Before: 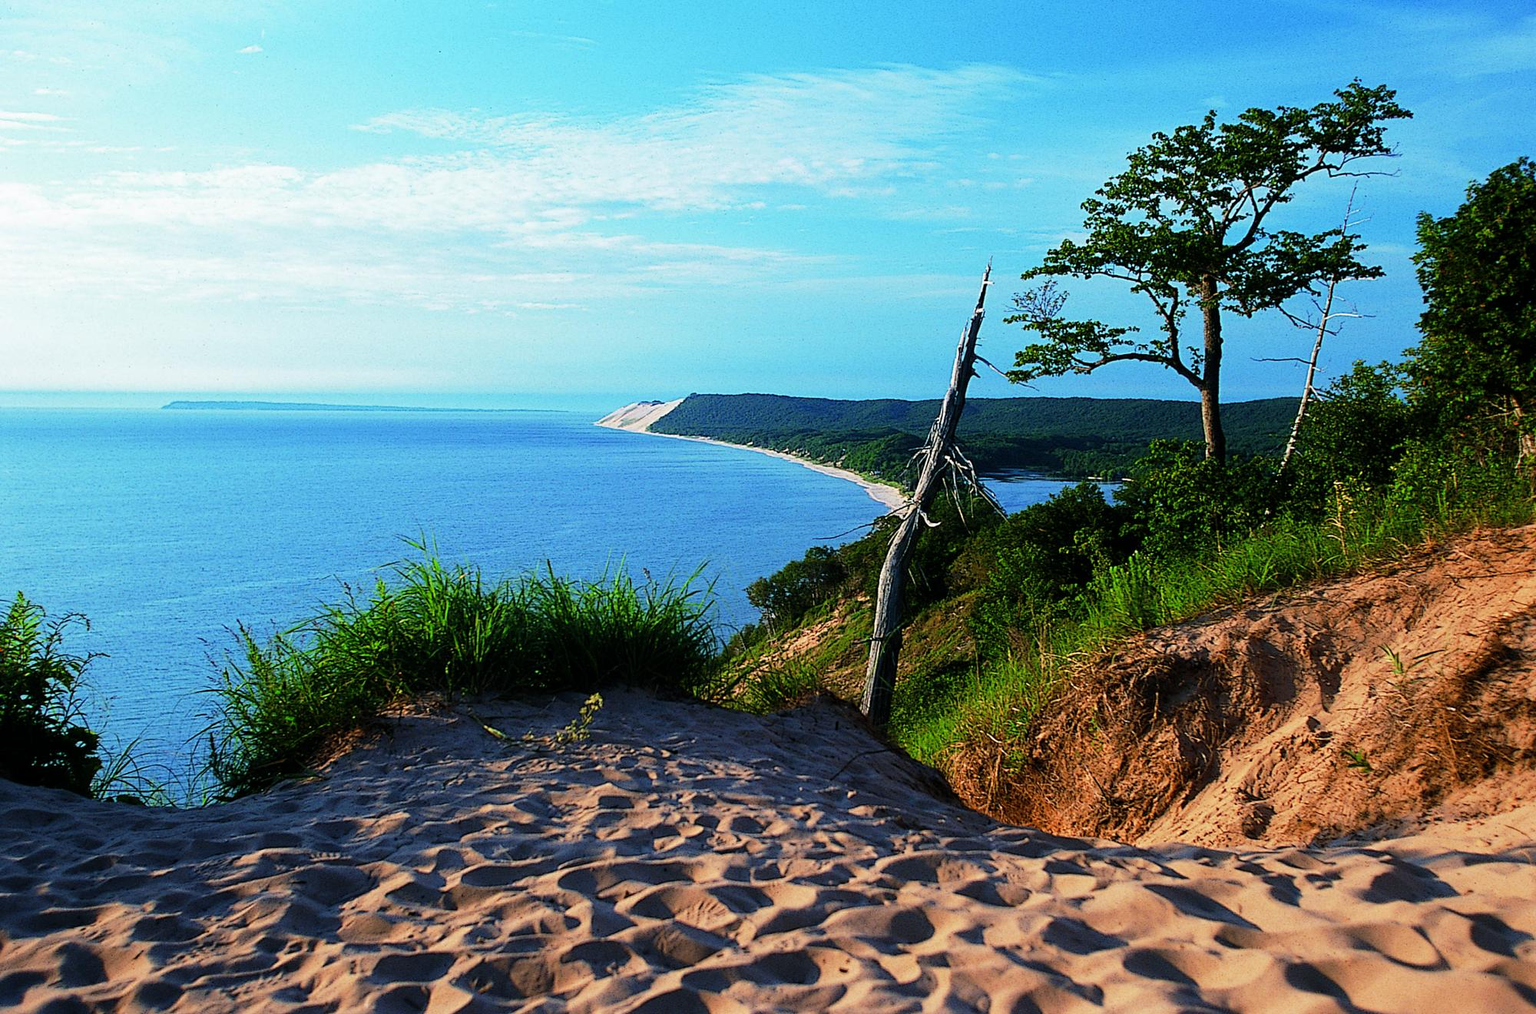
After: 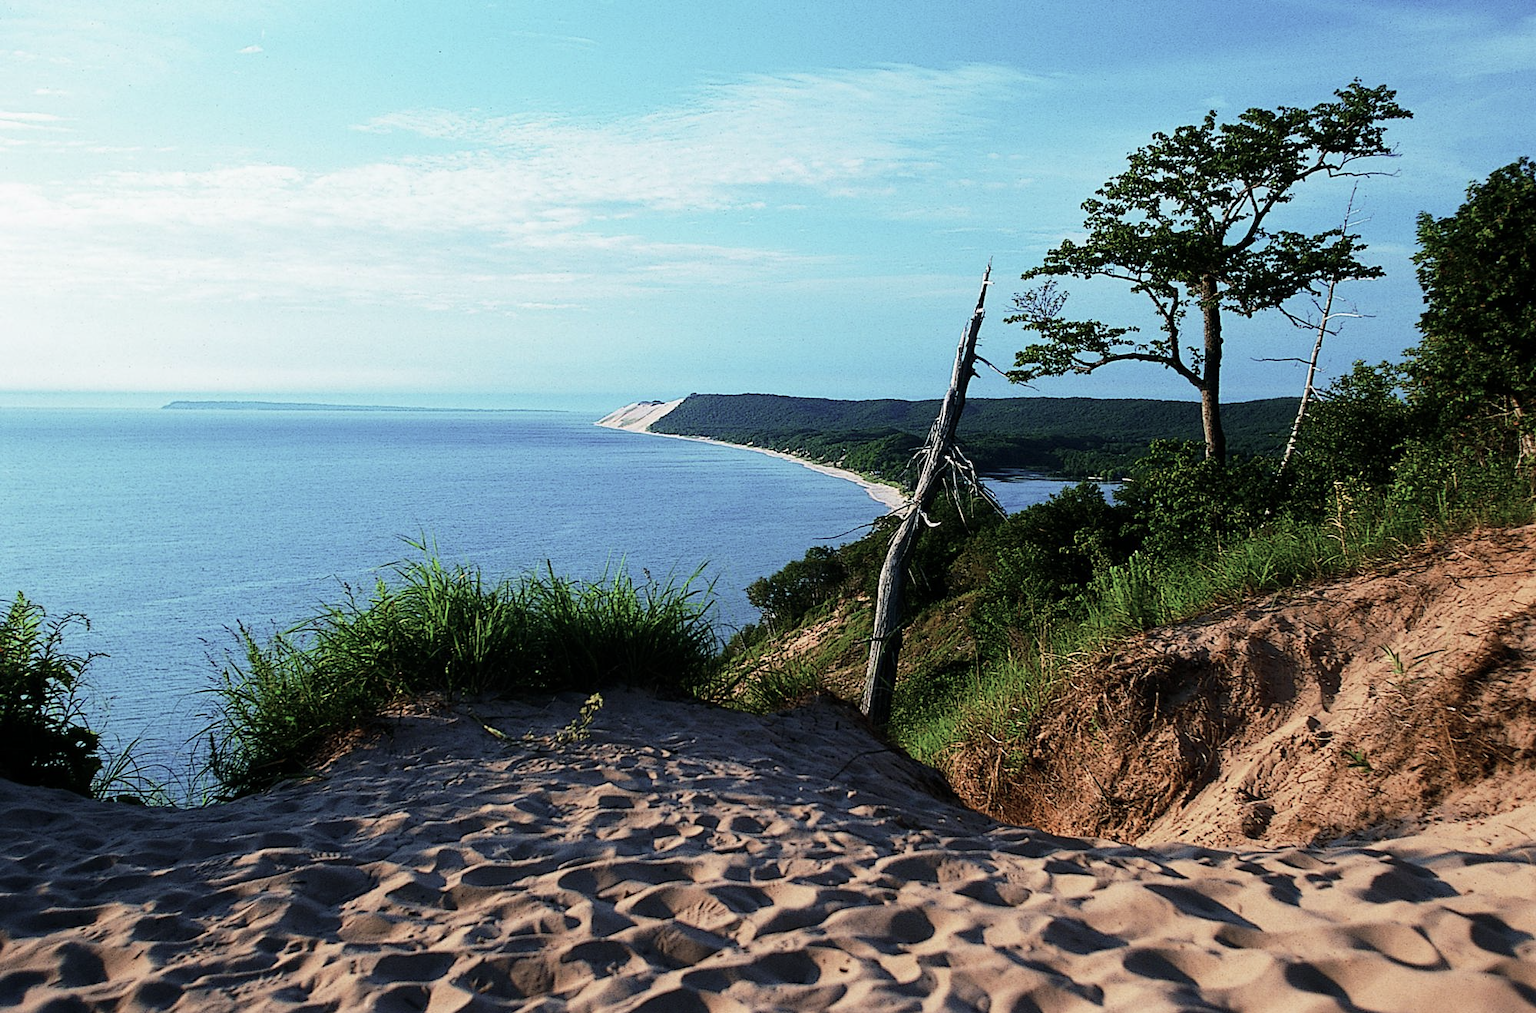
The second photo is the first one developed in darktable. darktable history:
exposure: exposure -0.04 EV, compensate highlight preservation false
tone equalizer: on, module defaults
contrast brightness saturation: contrast 0.1, saturation -0.36
